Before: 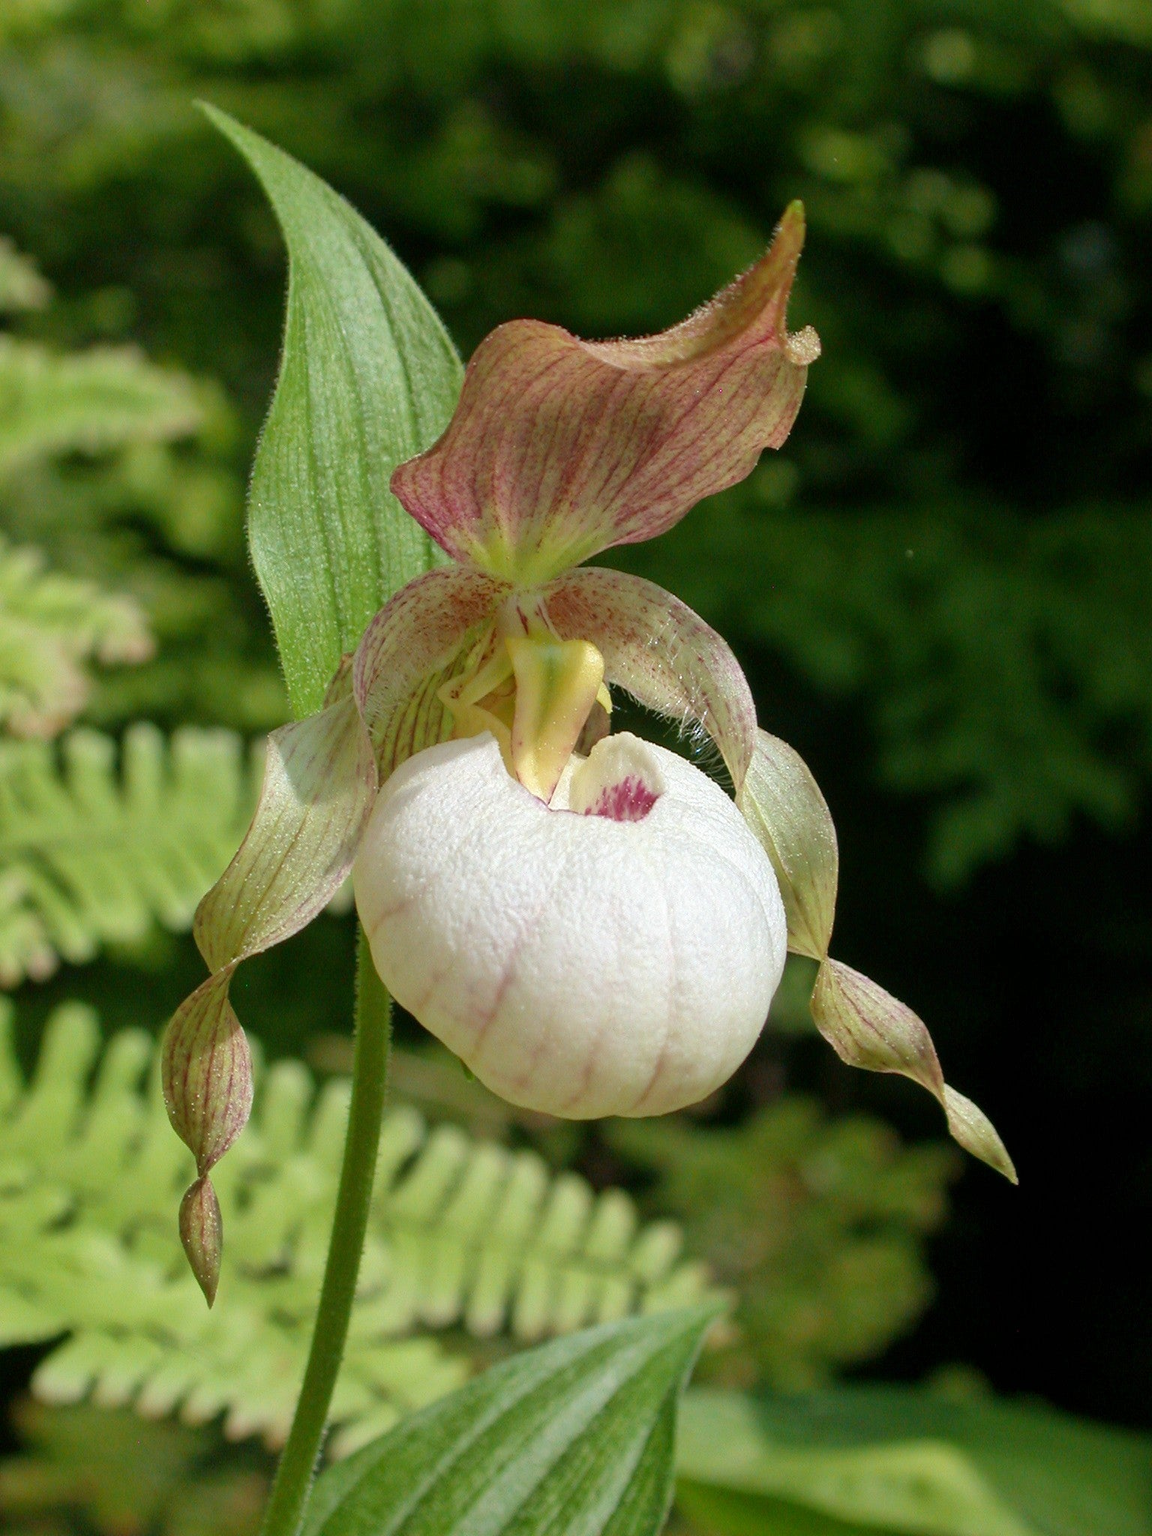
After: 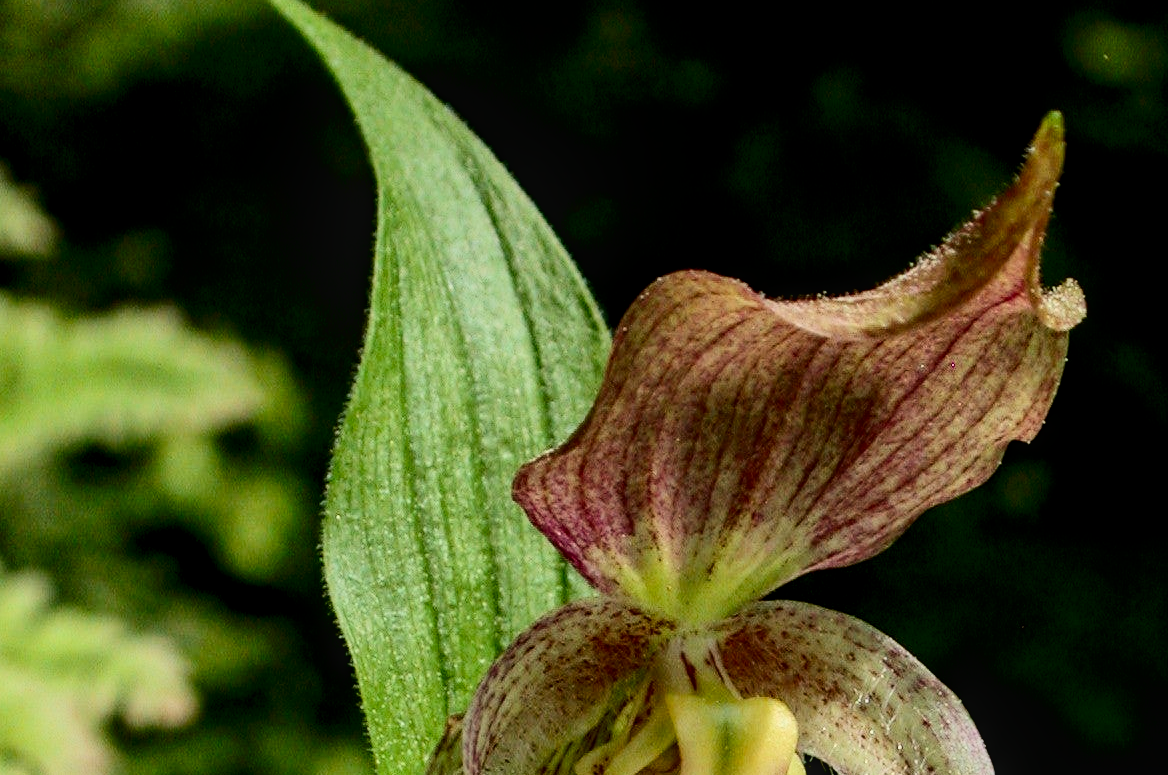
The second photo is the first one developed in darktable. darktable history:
filmic rgb: black relative exposure -4.41 EV, white relative exposure 5.01 EV, hardness 2.23, latitude 40.94%, contrast 1.15, highlights saturation mix 11.24%, shadows ↔ highlights balance 0.836%, color science v6 (2022)
local contrast: on, module defaults
contrast brightness saturation: contrast 0.323, brightness -0.074, saturation 0.167
crop: left 0.556%, top 7.633%, right 23.372%, bottom 54.498%
